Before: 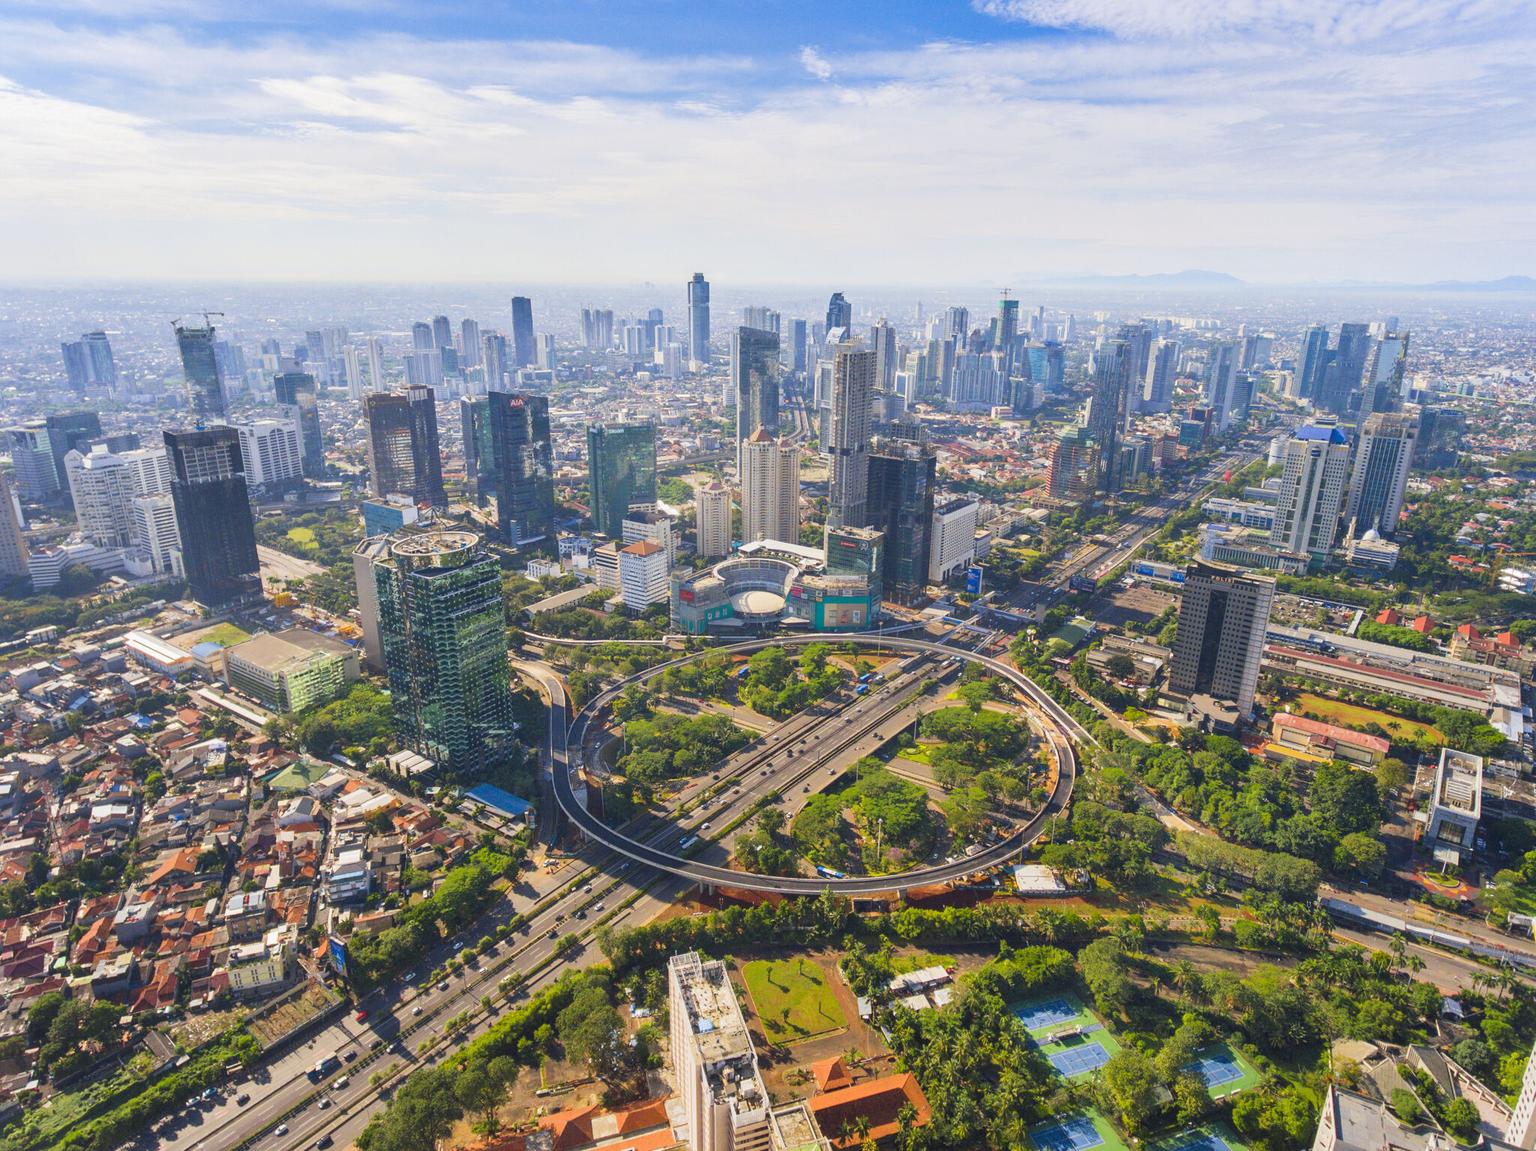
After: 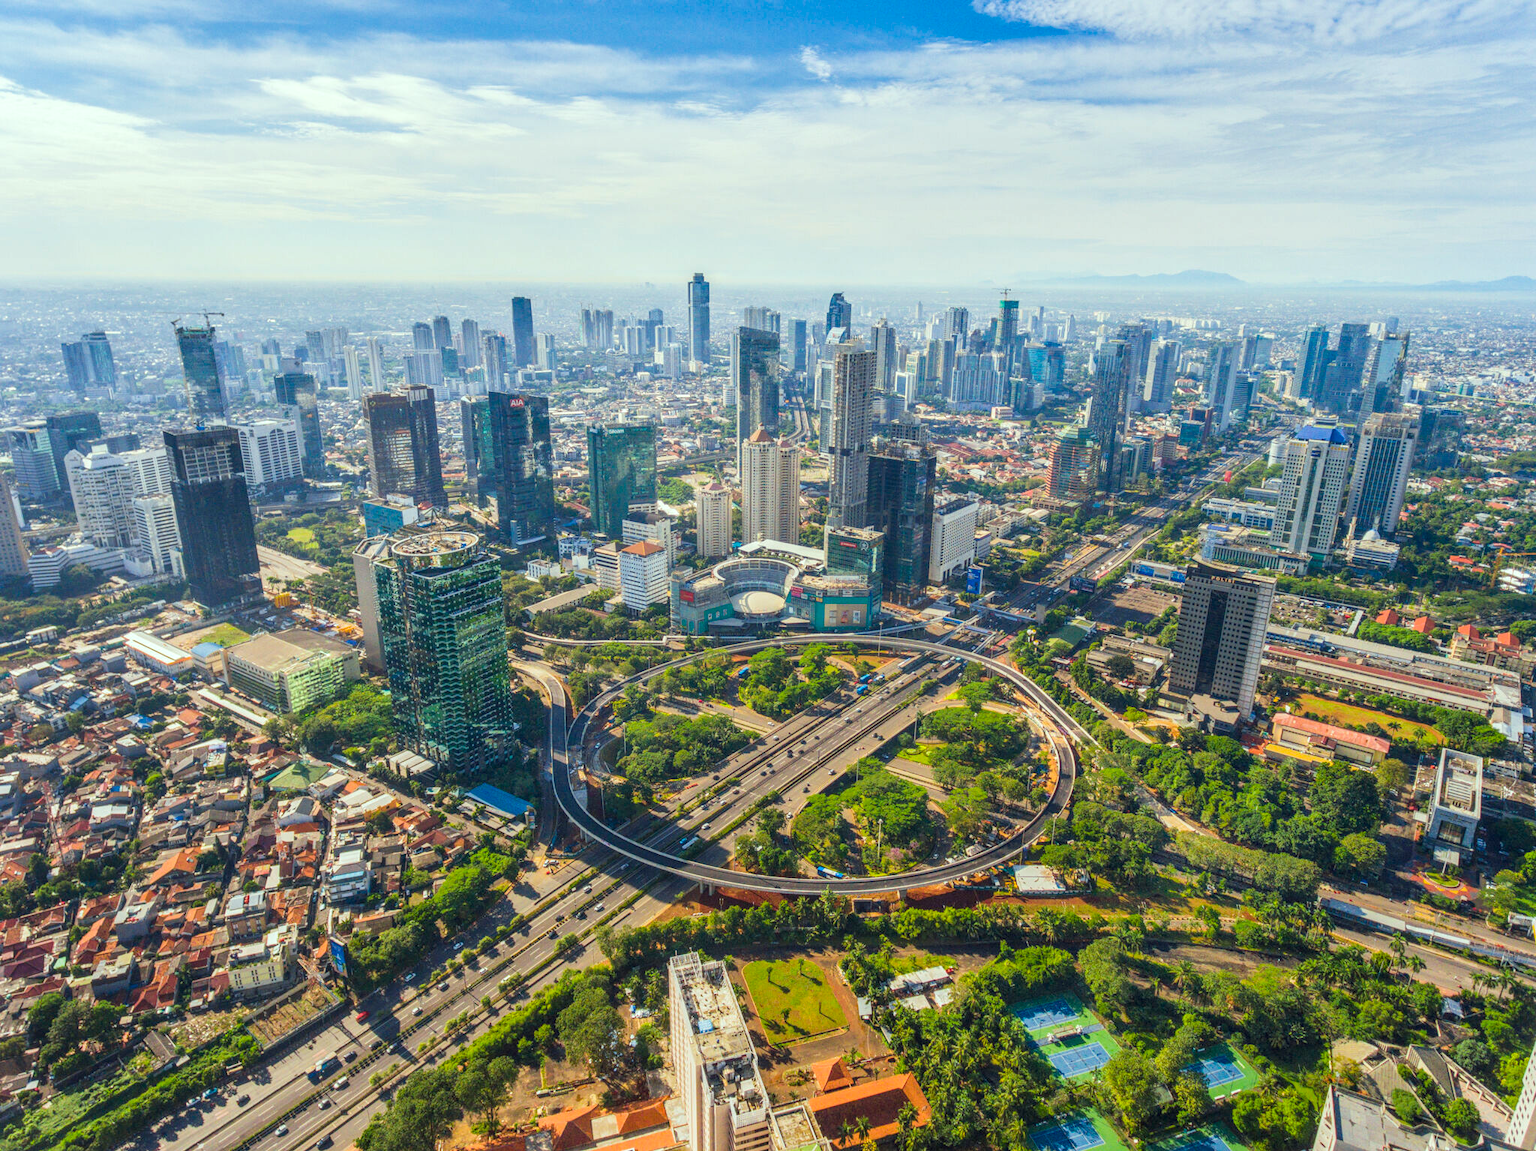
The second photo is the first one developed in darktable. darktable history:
local contrast: highlights 4%, shadows 6%, detail 133%
color correction: highlights a* -8.16, highlights b* 3.17
